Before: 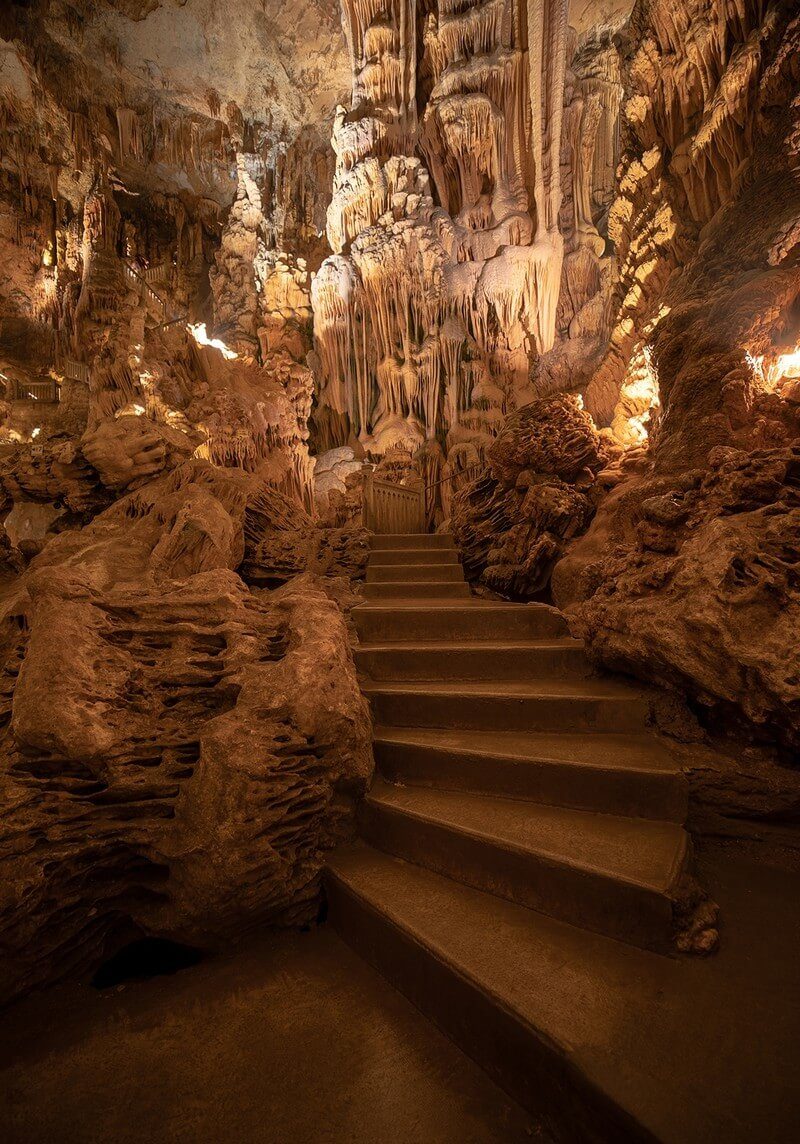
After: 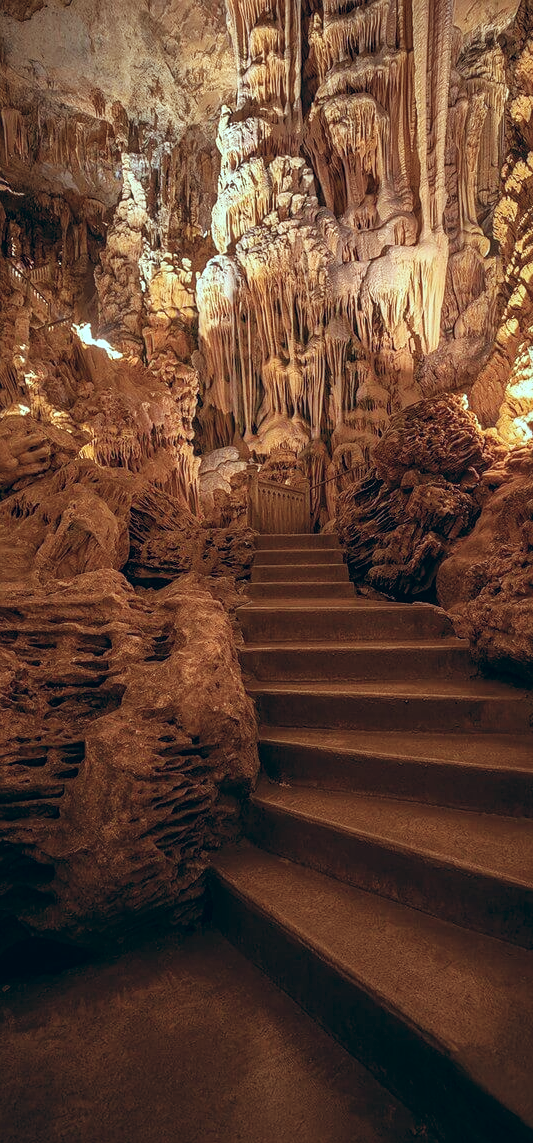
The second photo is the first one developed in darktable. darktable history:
sharpen: amount 0.2
color balance: lift [1.003, 0.993, 1.001, 1.007], gamma [1.018, 1.072, 0.959, 0.928], gain [0.974, 0.873, 1.031, 1.127]
crop and rotate: left 14.436%, right 18.898%
local contrast: on, module defaults
